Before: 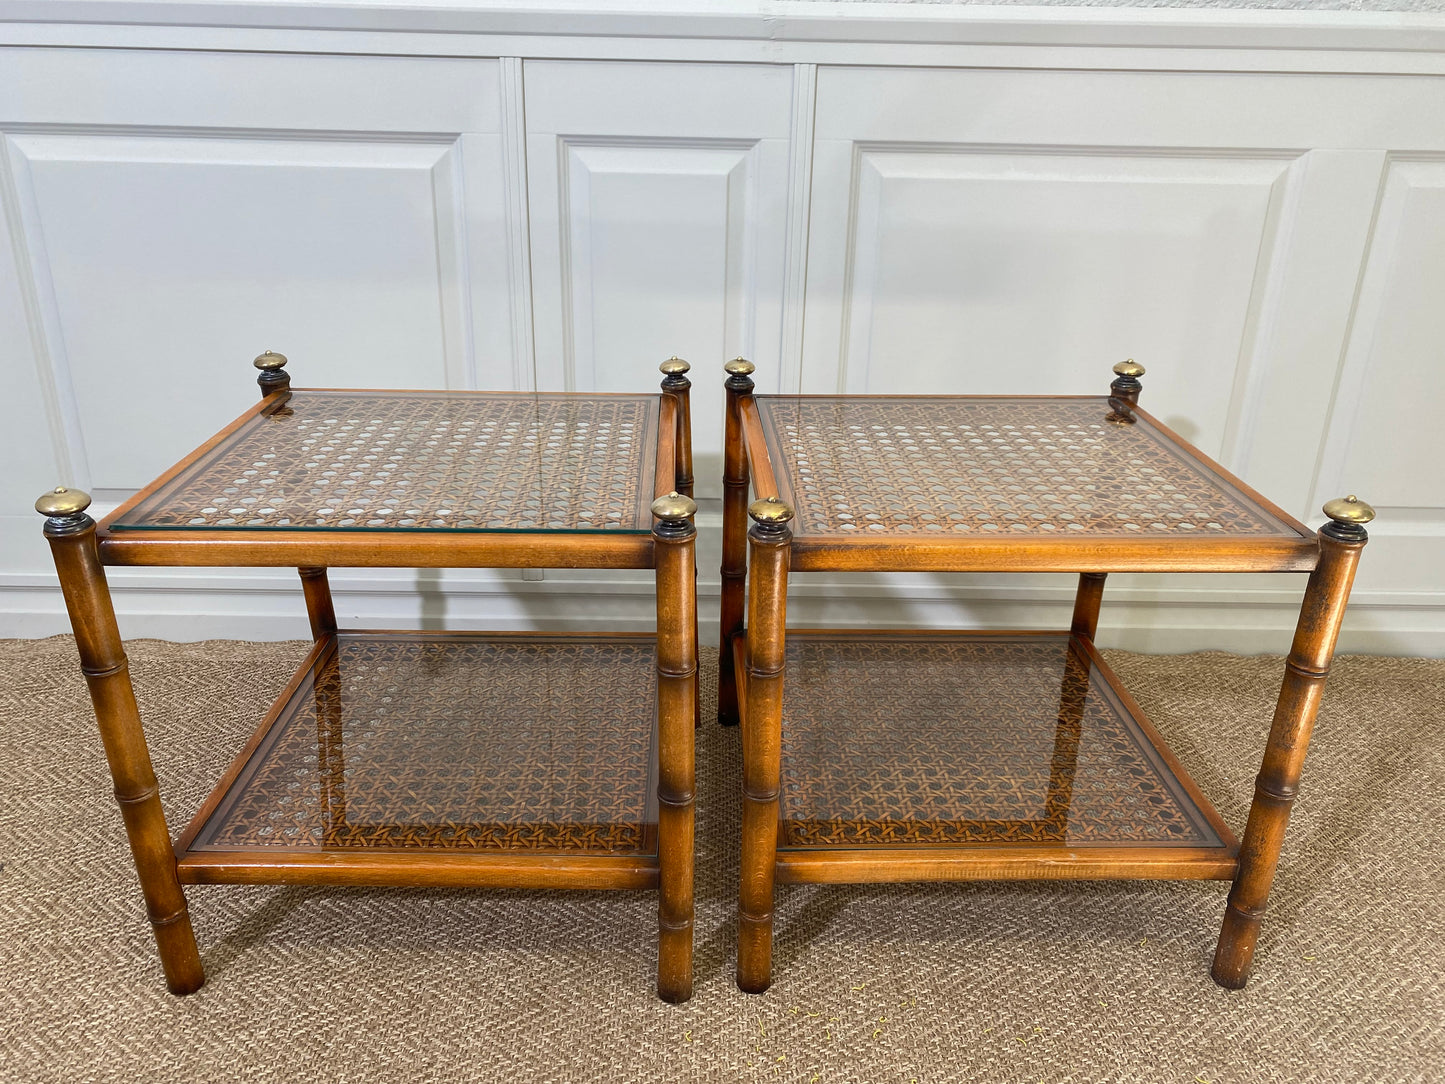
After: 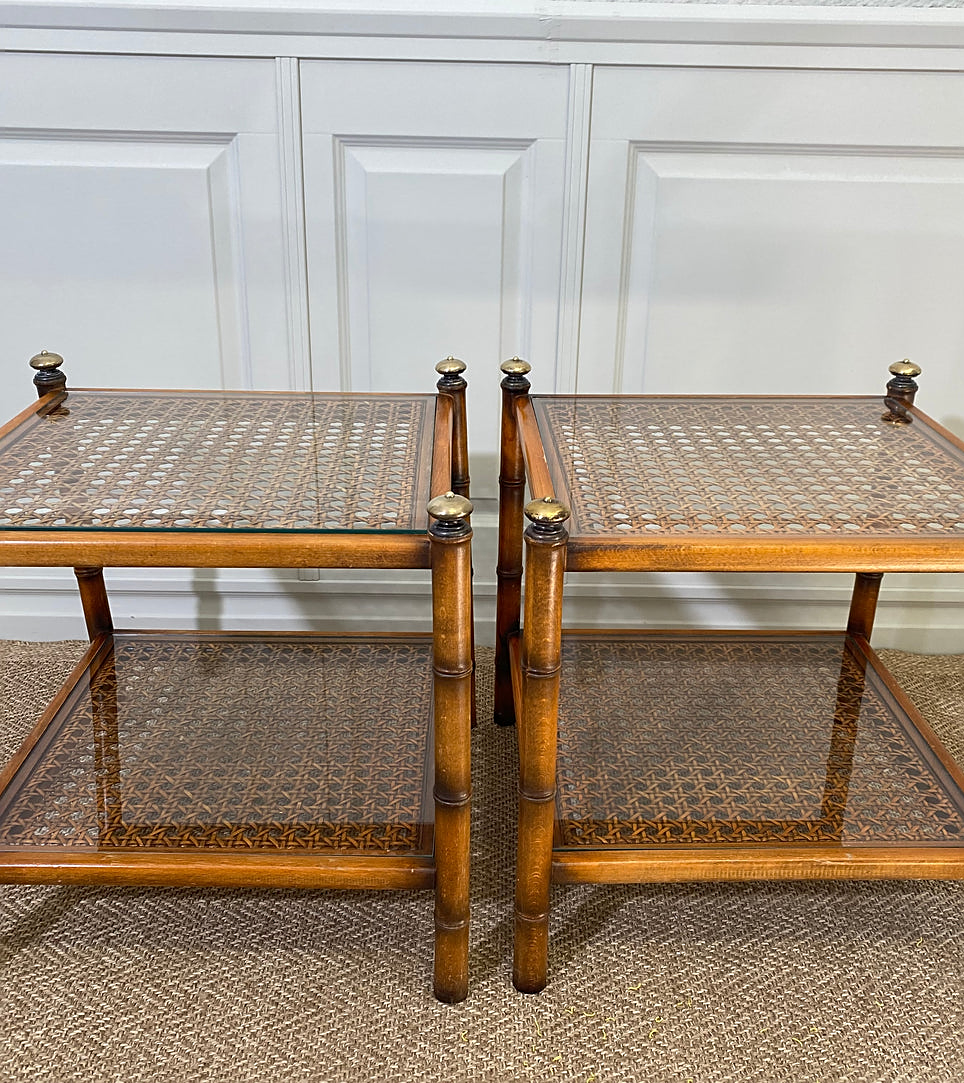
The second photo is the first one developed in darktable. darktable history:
sharpen: on, module defaults
crop and rotate: left 15.509%, right 17.766%
